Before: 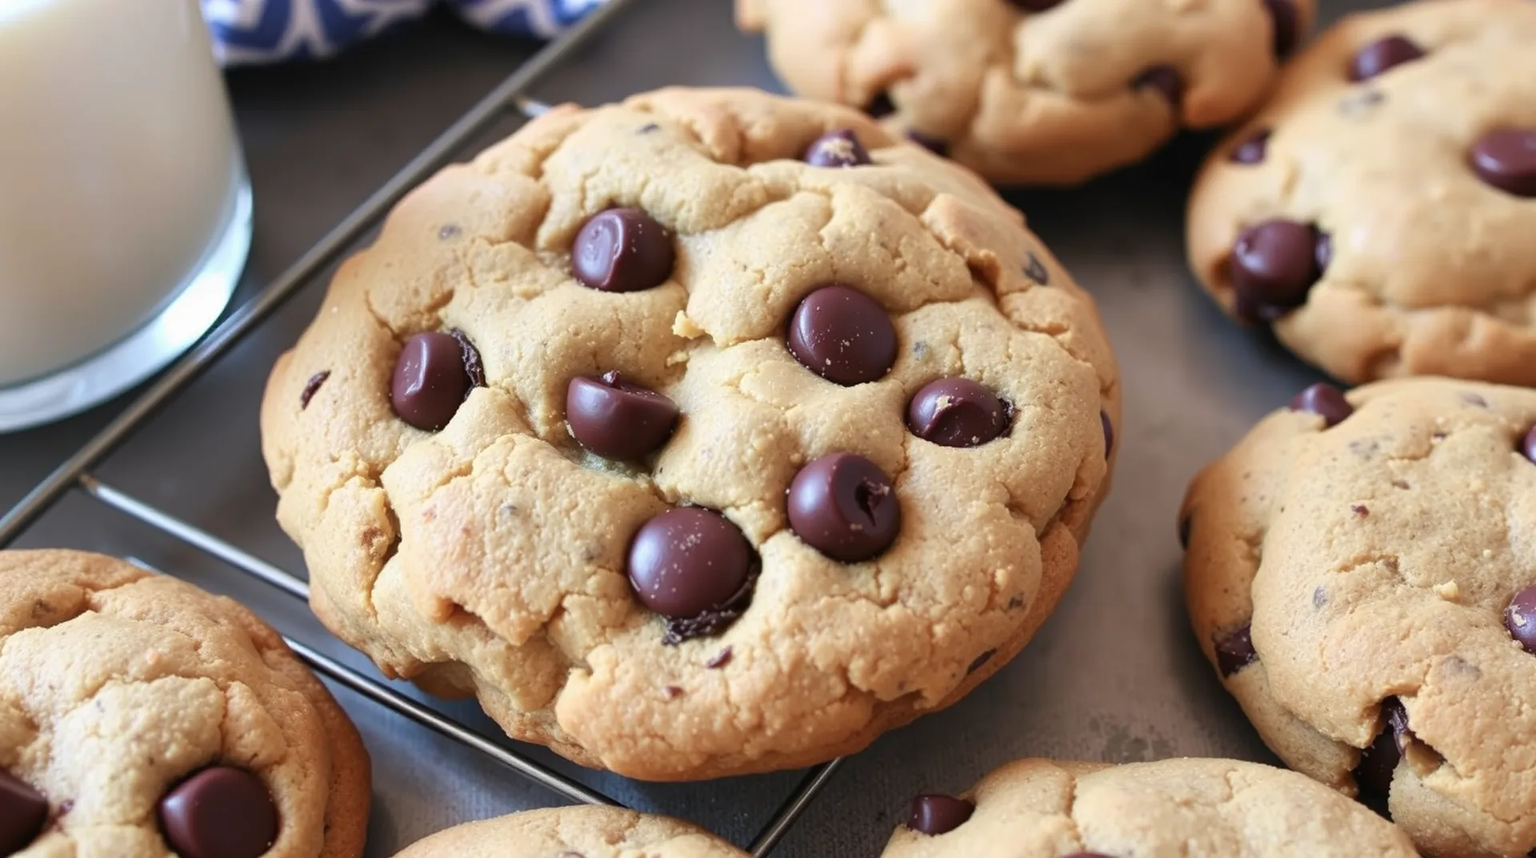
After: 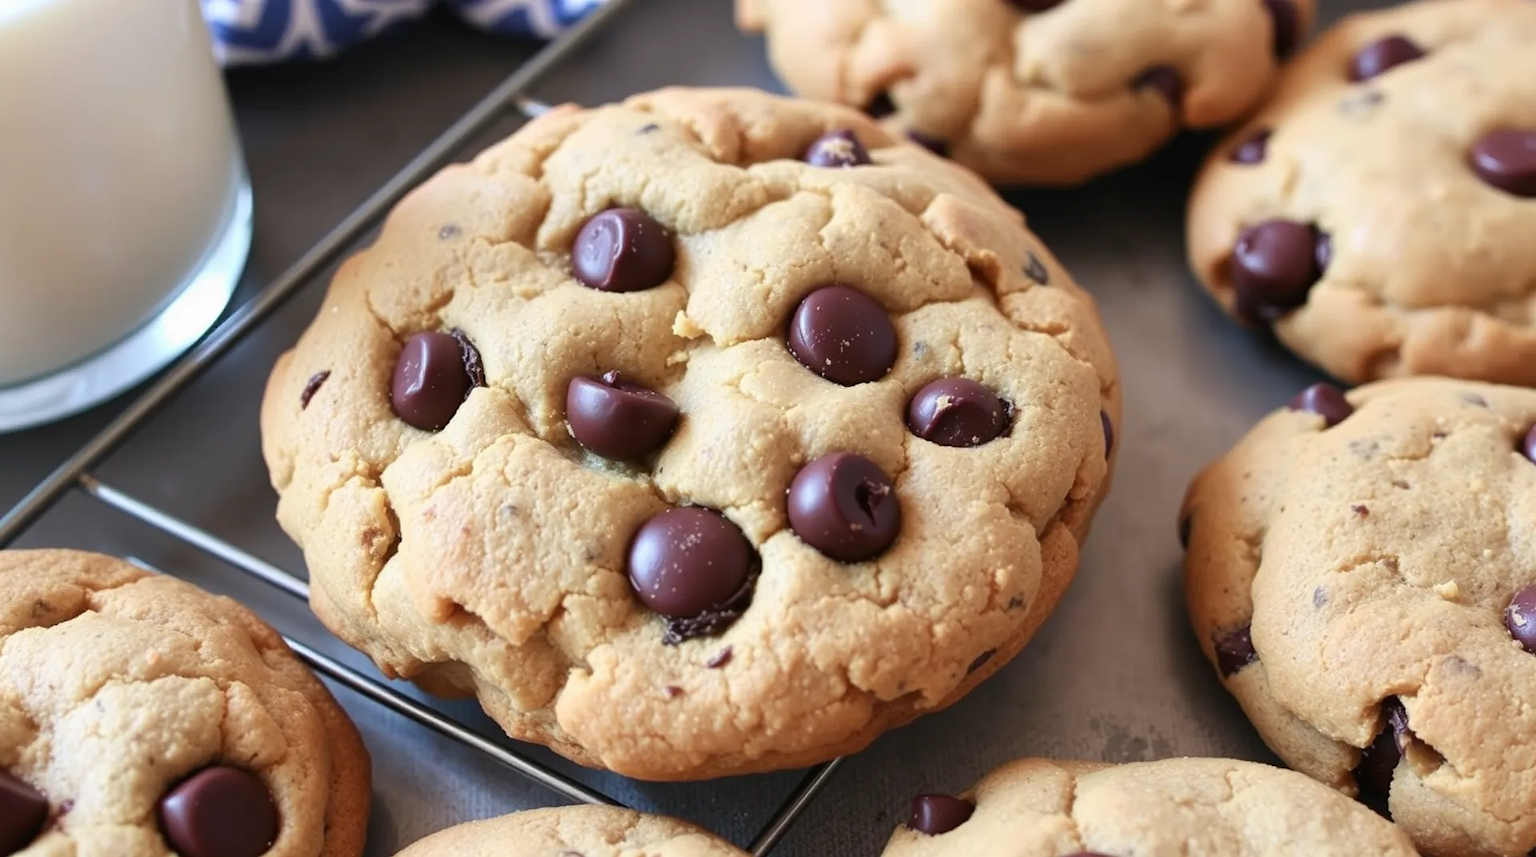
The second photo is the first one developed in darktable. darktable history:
contrast brightness saturation: contrast 0.076, saturation 0.016
